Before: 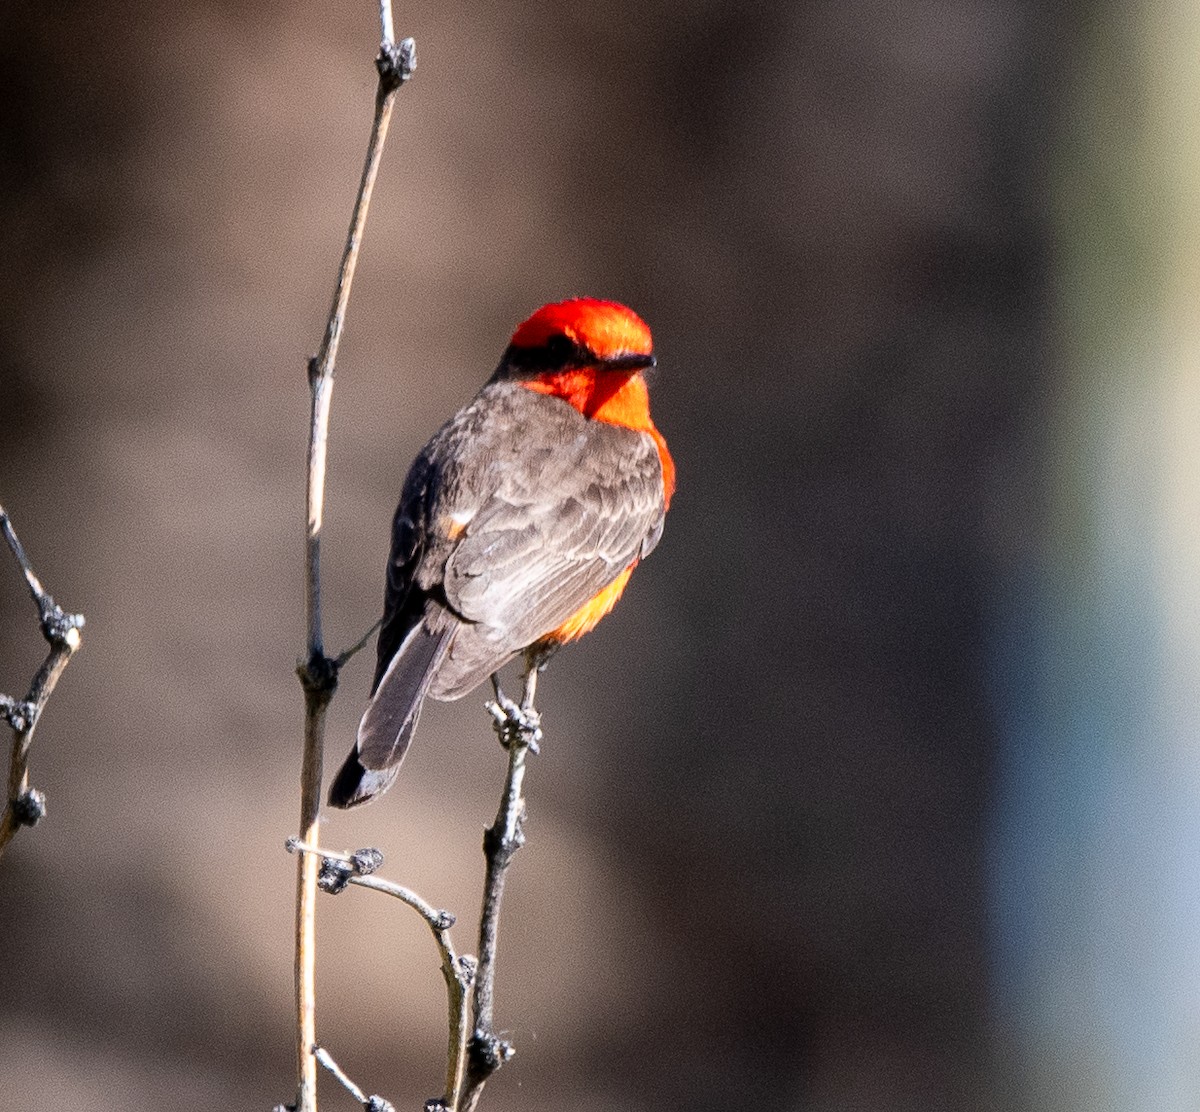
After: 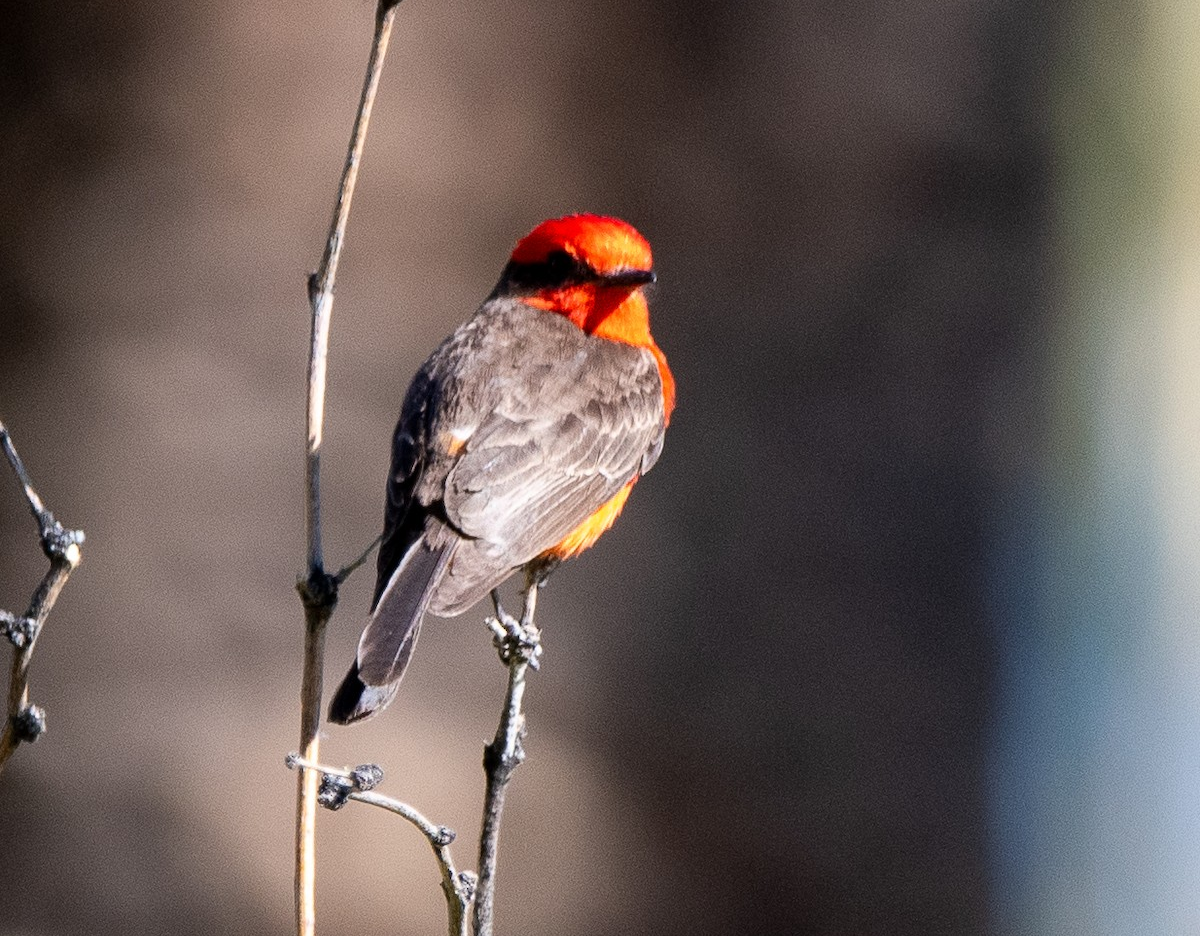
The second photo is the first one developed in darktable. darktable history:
white balance: emerald 1
crop: top 7.625%, bottom 8.027%
